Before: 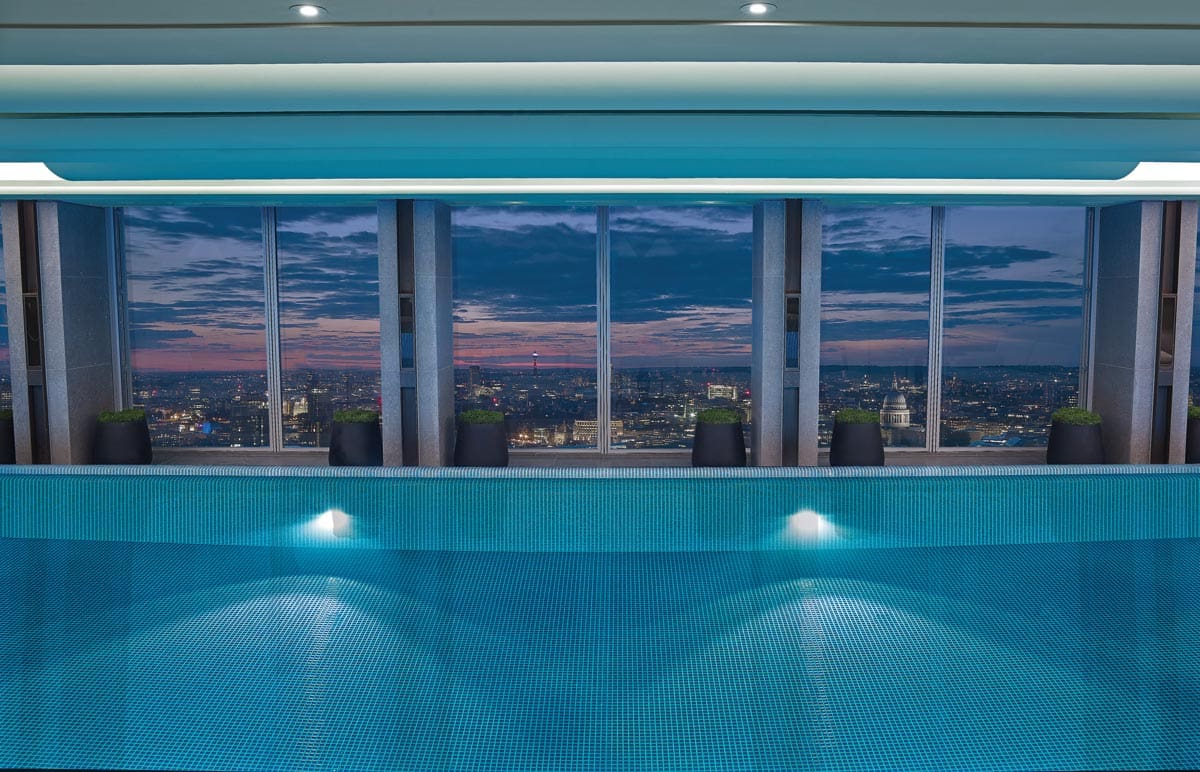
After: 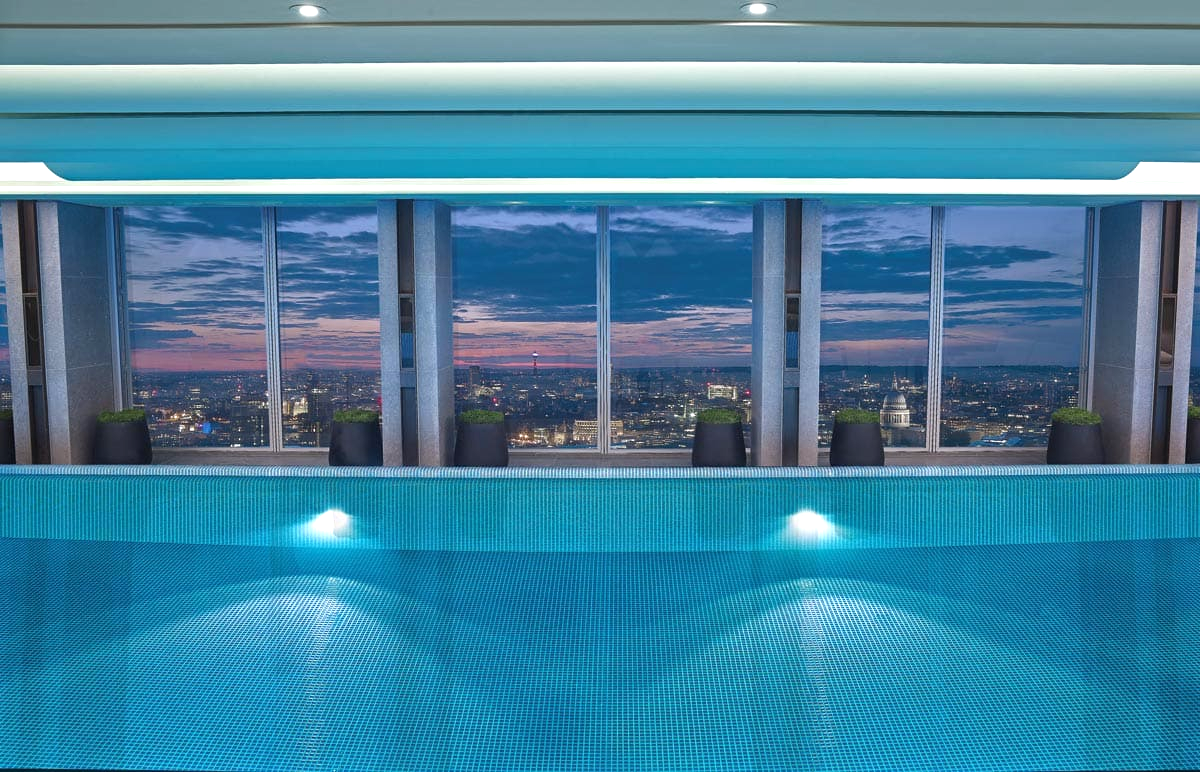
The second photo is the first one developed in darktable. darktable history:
exposure: exposure 0.634 EV, compensate exposure bias true, compensate highlight preservation false
